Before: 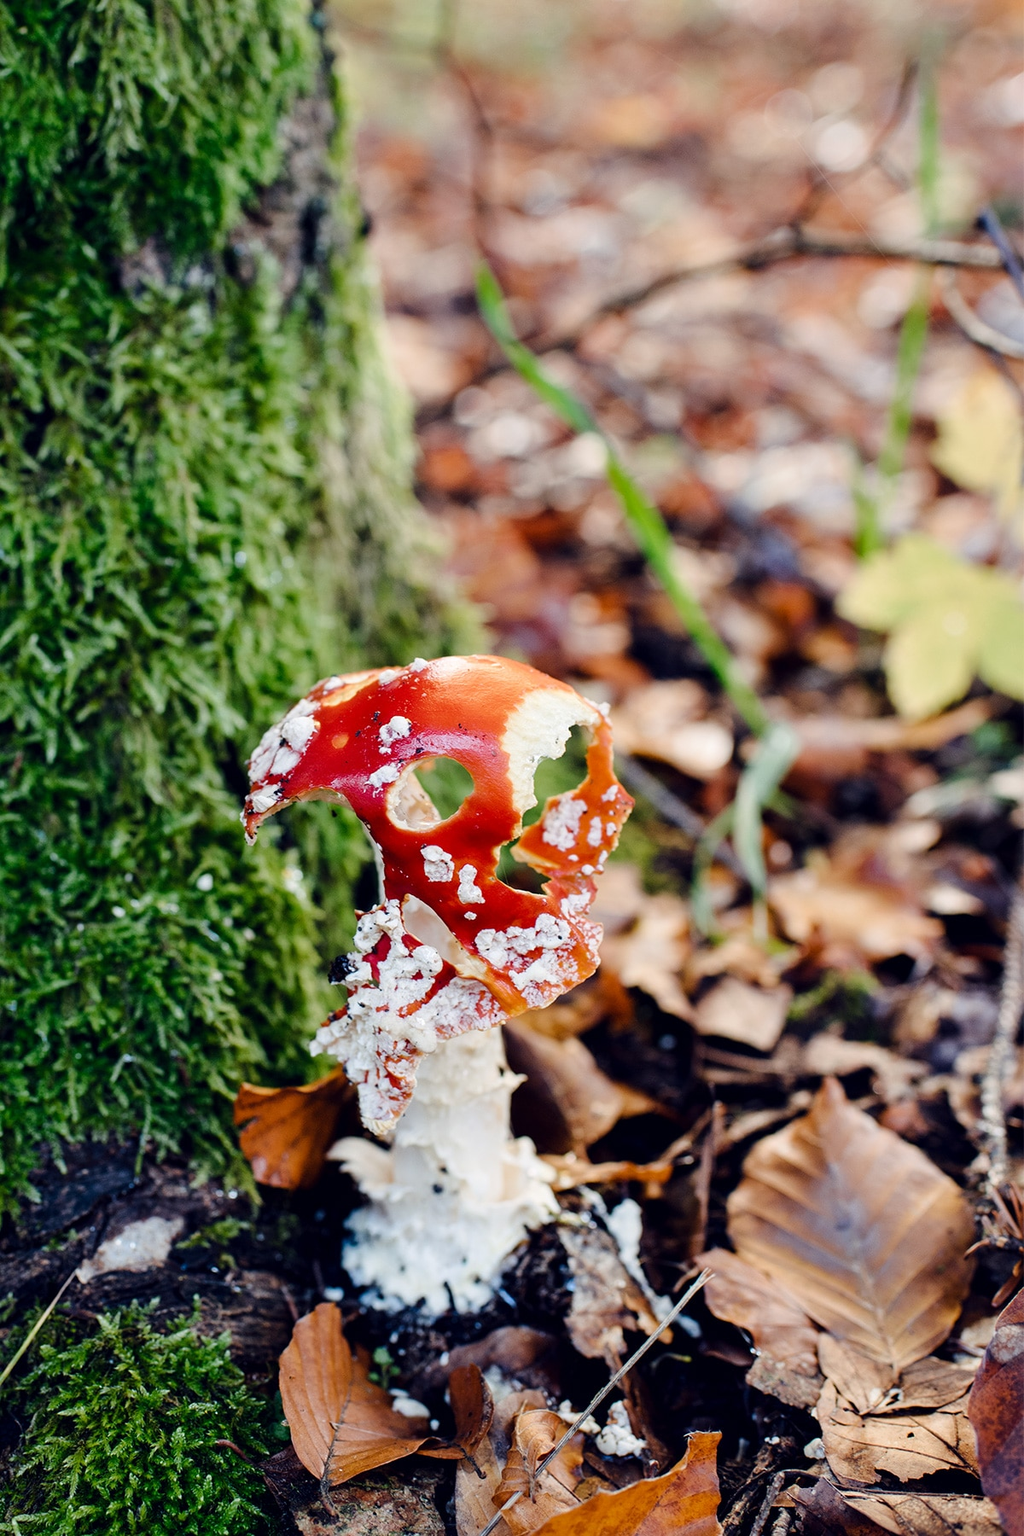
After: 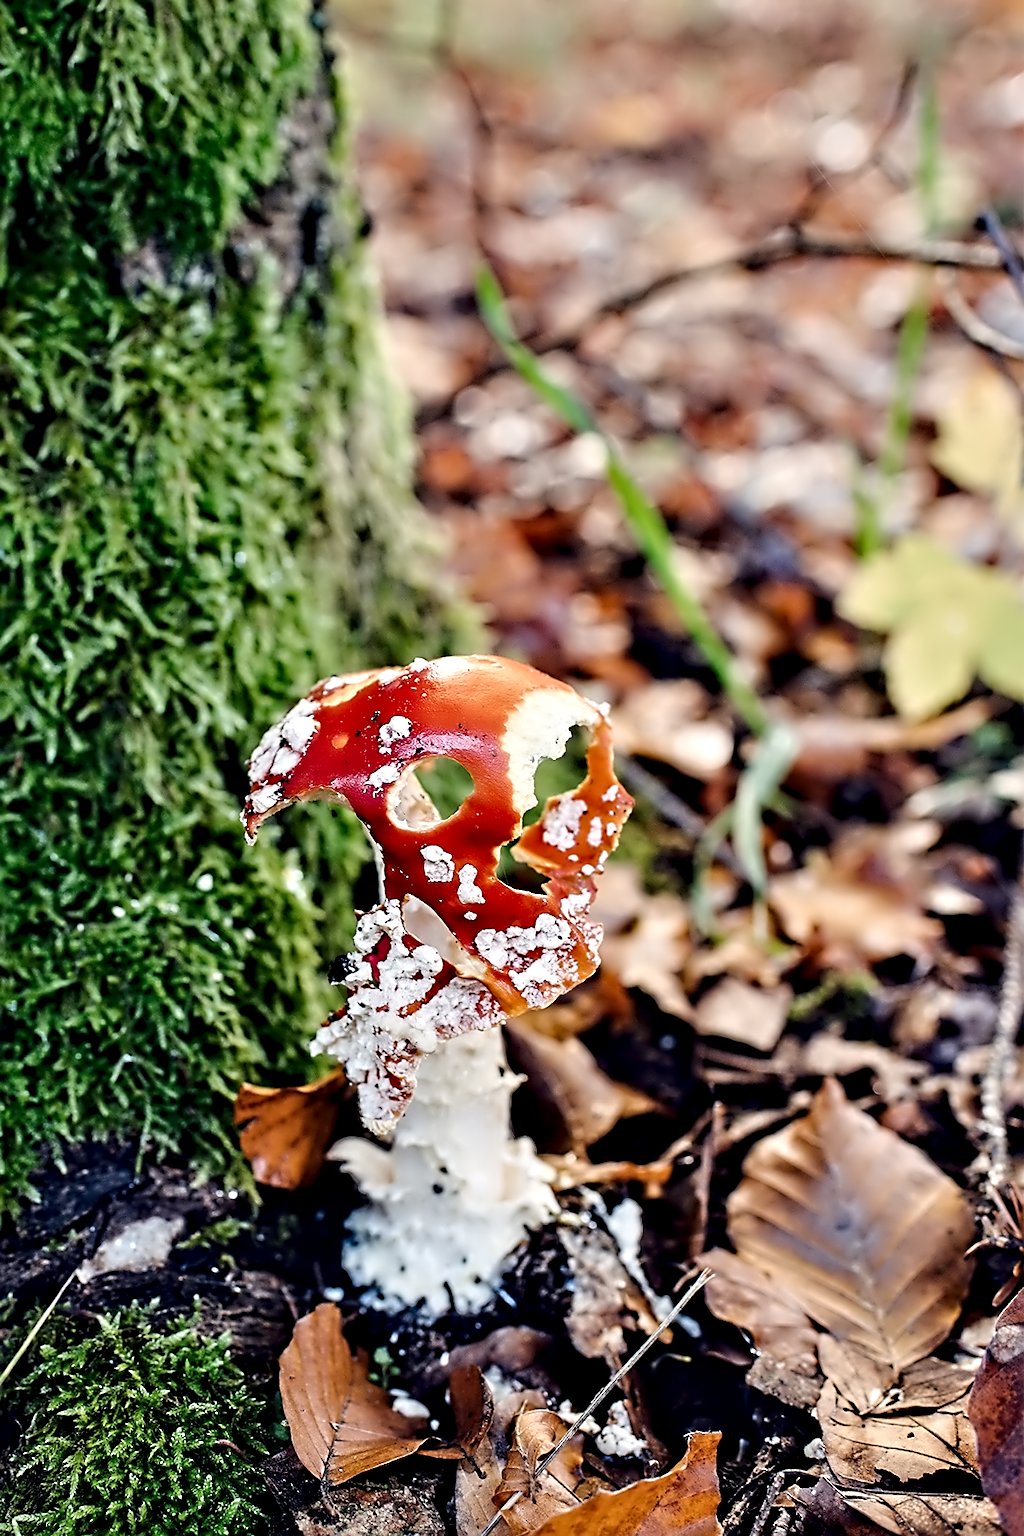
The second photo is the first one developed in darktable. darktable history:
contrast equalizer: octaves 7, y [[0.5, 0.542, 0.583, 0.625, 0.667, 0.708], [0.5 ×6], [0.5 ×6], [0, 0.033, 0.067, 0.1, 0.133, 0.167], [0, 0.05, 0.1, 0.15, 0.2, 0.25]]
sharpen: radius 2.167, amount 0.381, threshold 0
